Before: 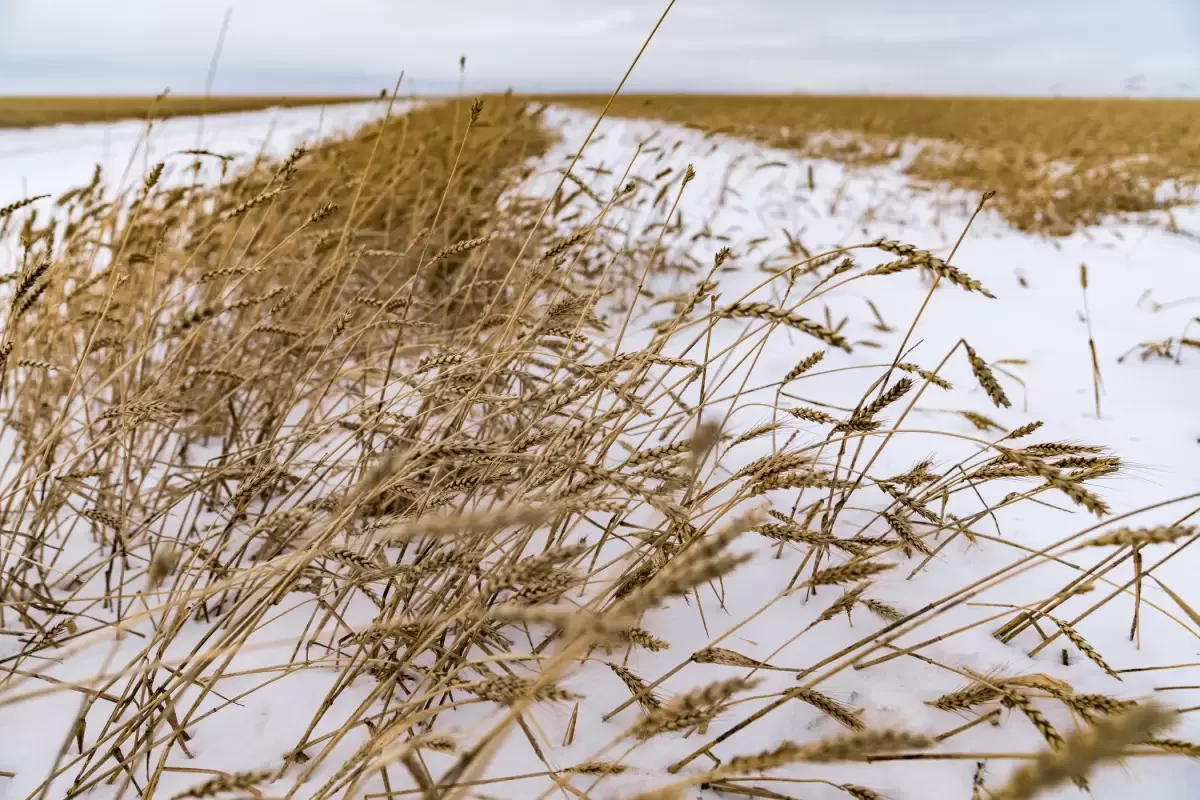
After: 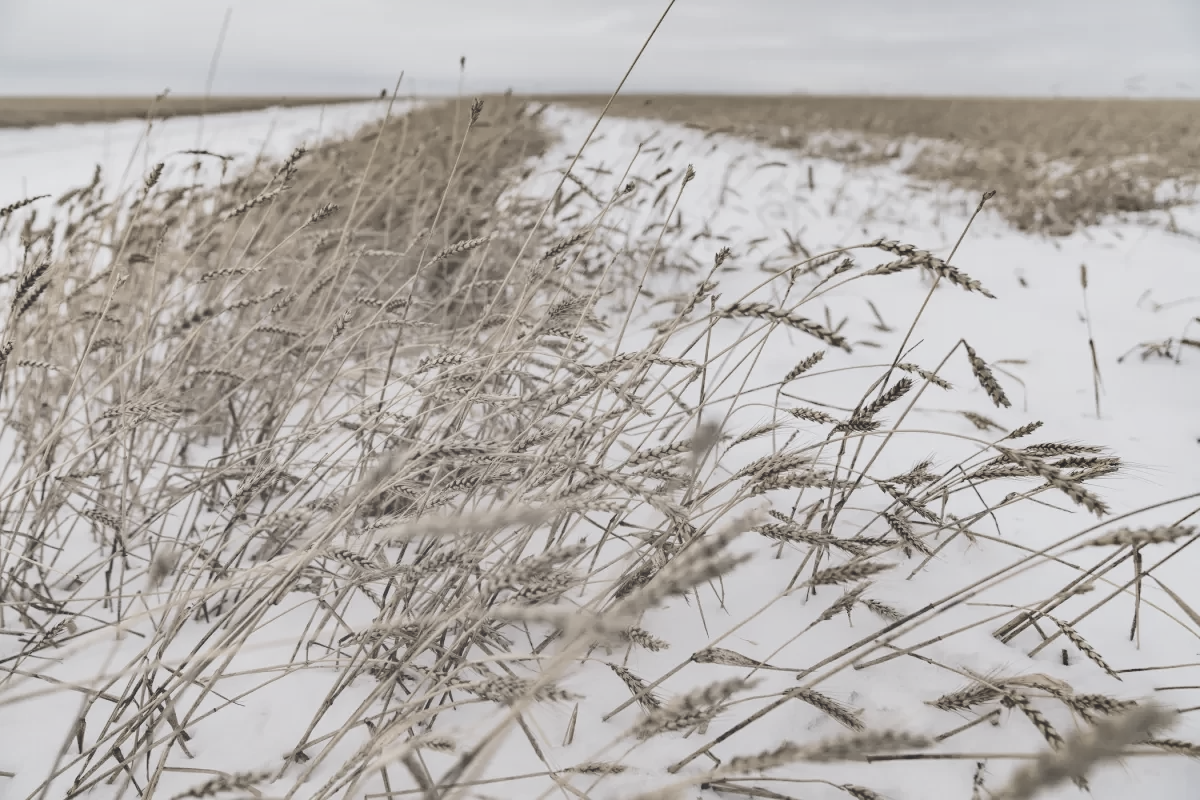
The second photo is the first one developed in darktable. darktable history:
shadows and highlights: radius 171.16, shadows 27, white point adjustment 3.13, highlights -67.95, soften with gaussian
contrast brightness saturation: contrast -0.32, brightness 0.75, saturation -0.78
